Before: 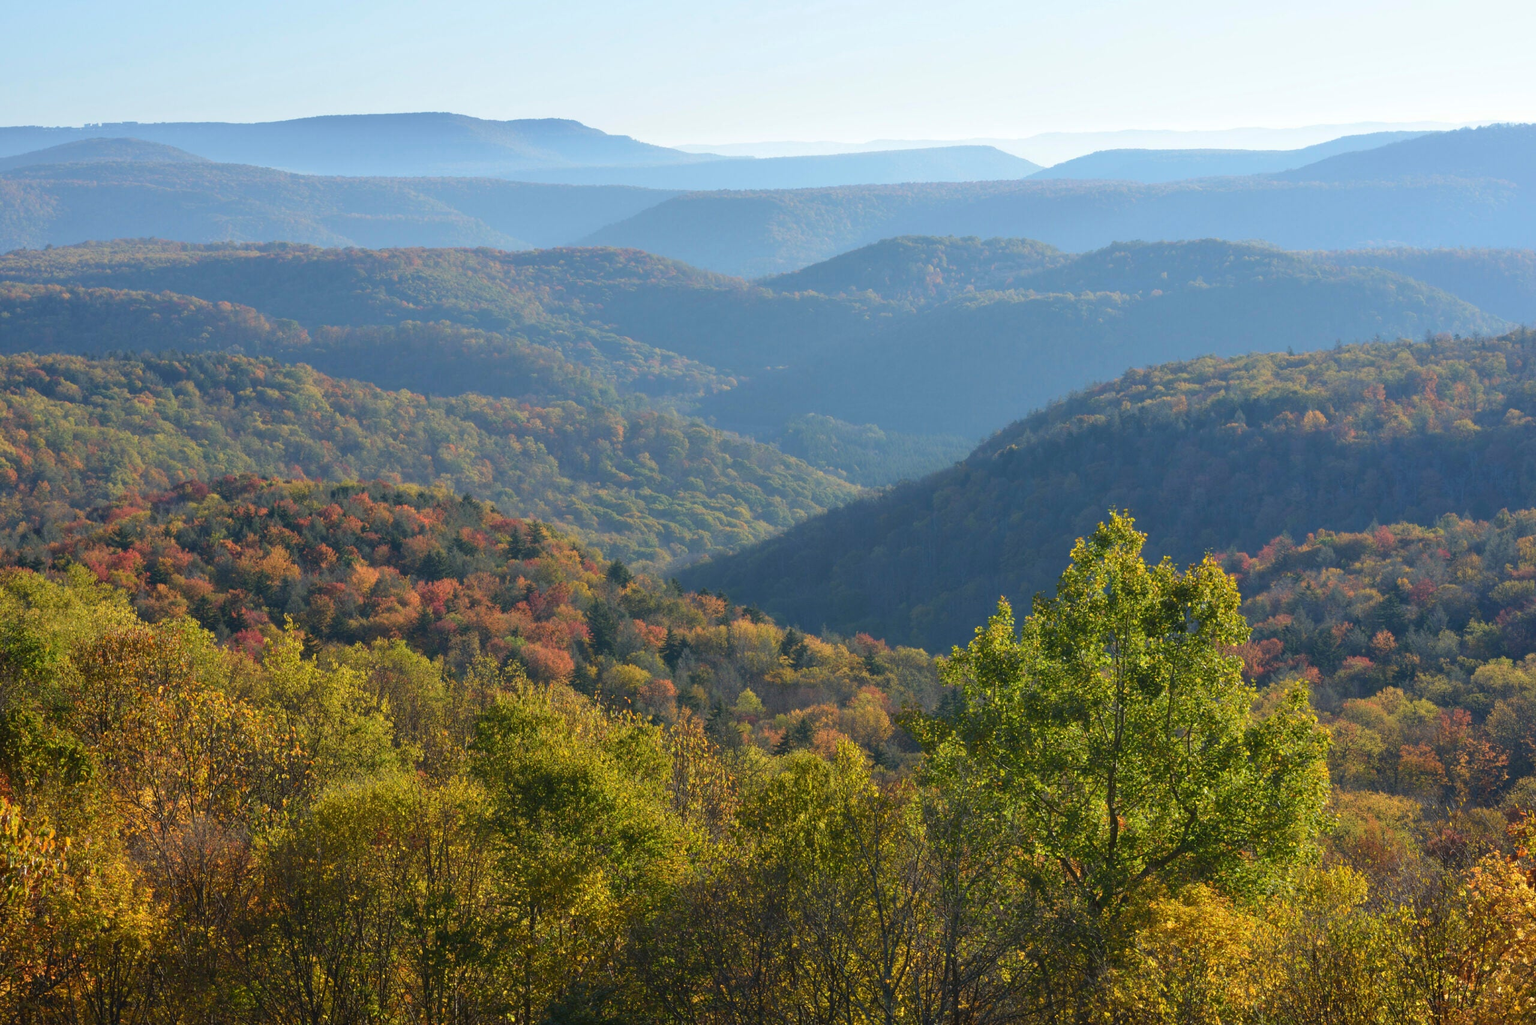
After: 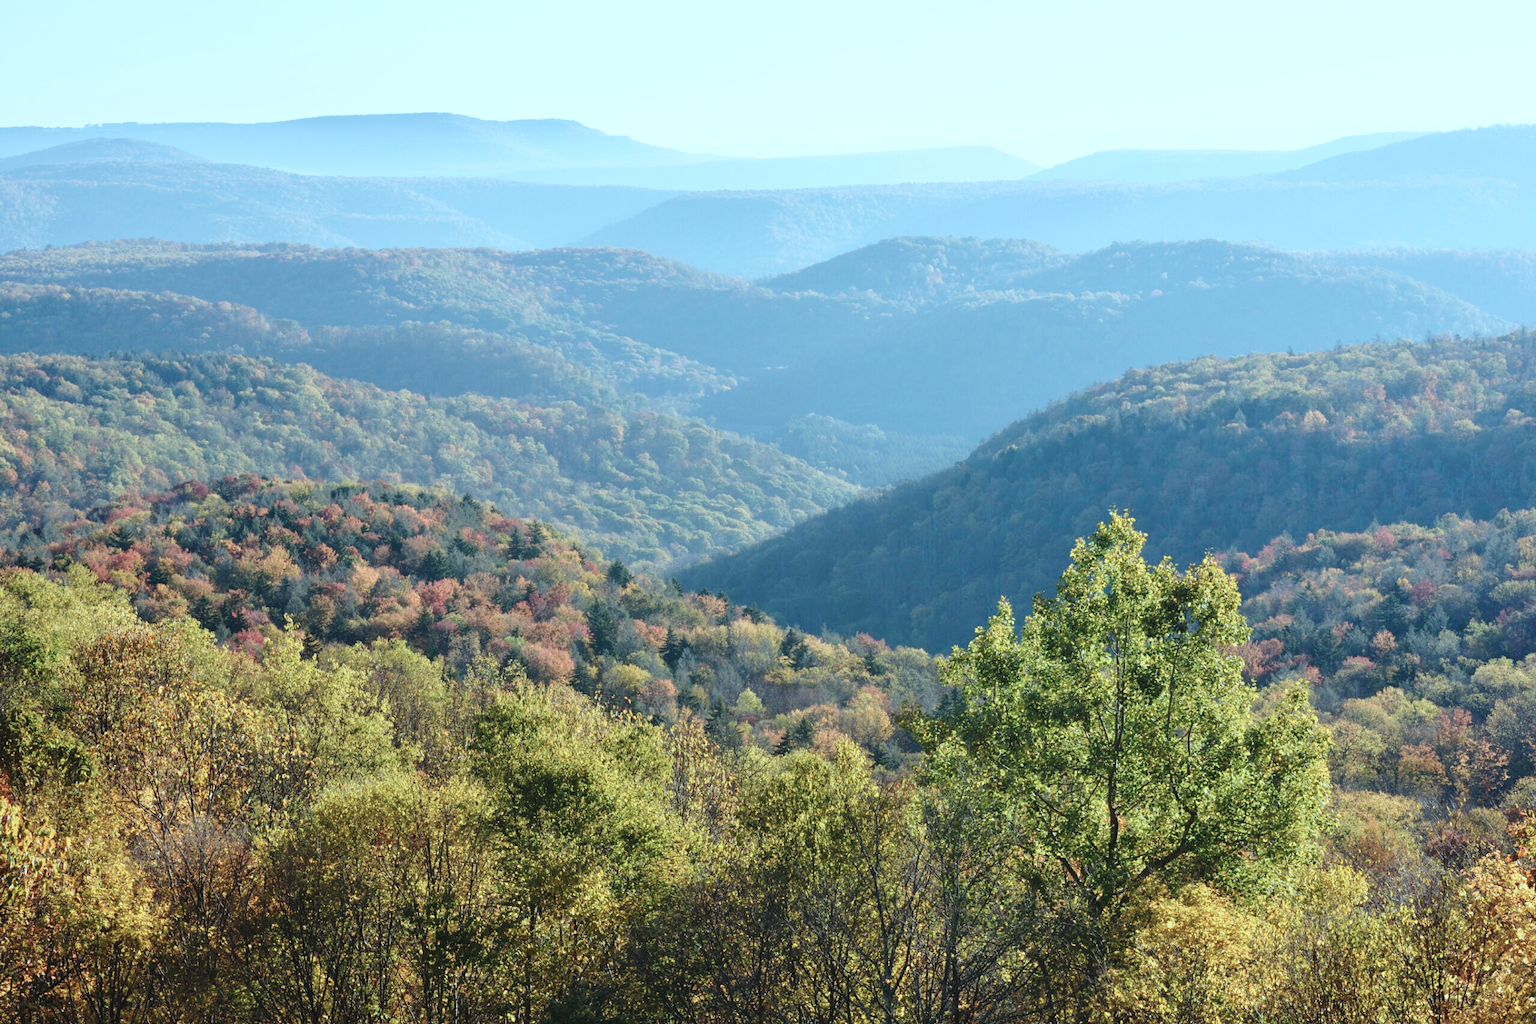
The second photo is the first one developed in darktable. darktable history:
base curve: curves: ch0 [(0, 0) (0.028, 0.03) (0.121, 0.232) (0.46, 0.748) (0.859, 0.968) (1, 1)], preserve colors none
color correction: highlights a* -12.64, highlights b* -18.1, saturation 0.7
tone equalizer: on, module defaults
